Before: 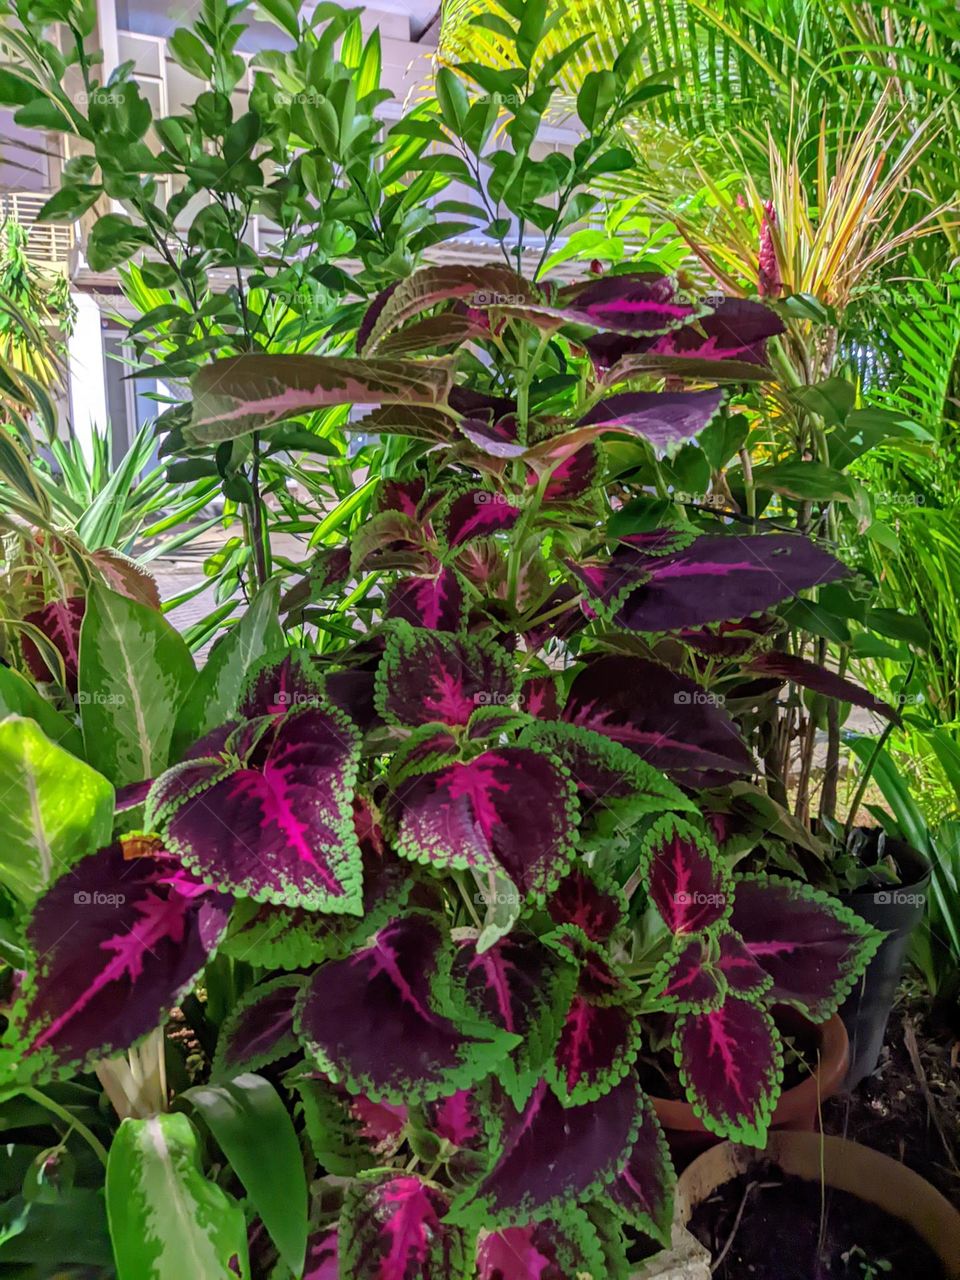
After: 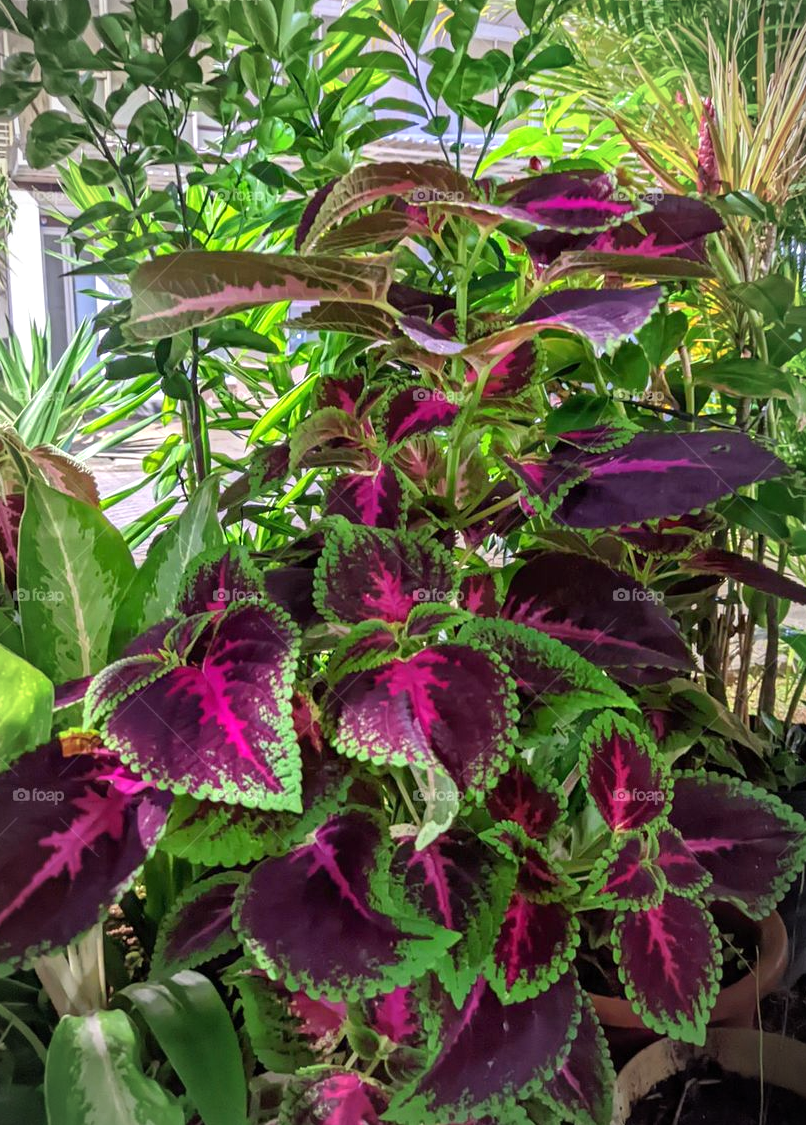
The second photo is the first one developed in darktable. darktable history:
crop: left 6.402%, top 8.068%, right 9.544%, bottom 3.991%
vignetting: fall-off radius 59.9%, automatic ratio true, unbound false
exposure: exposure 0.496 EV, compensate exposure bias true, compensate highlight preservation false
